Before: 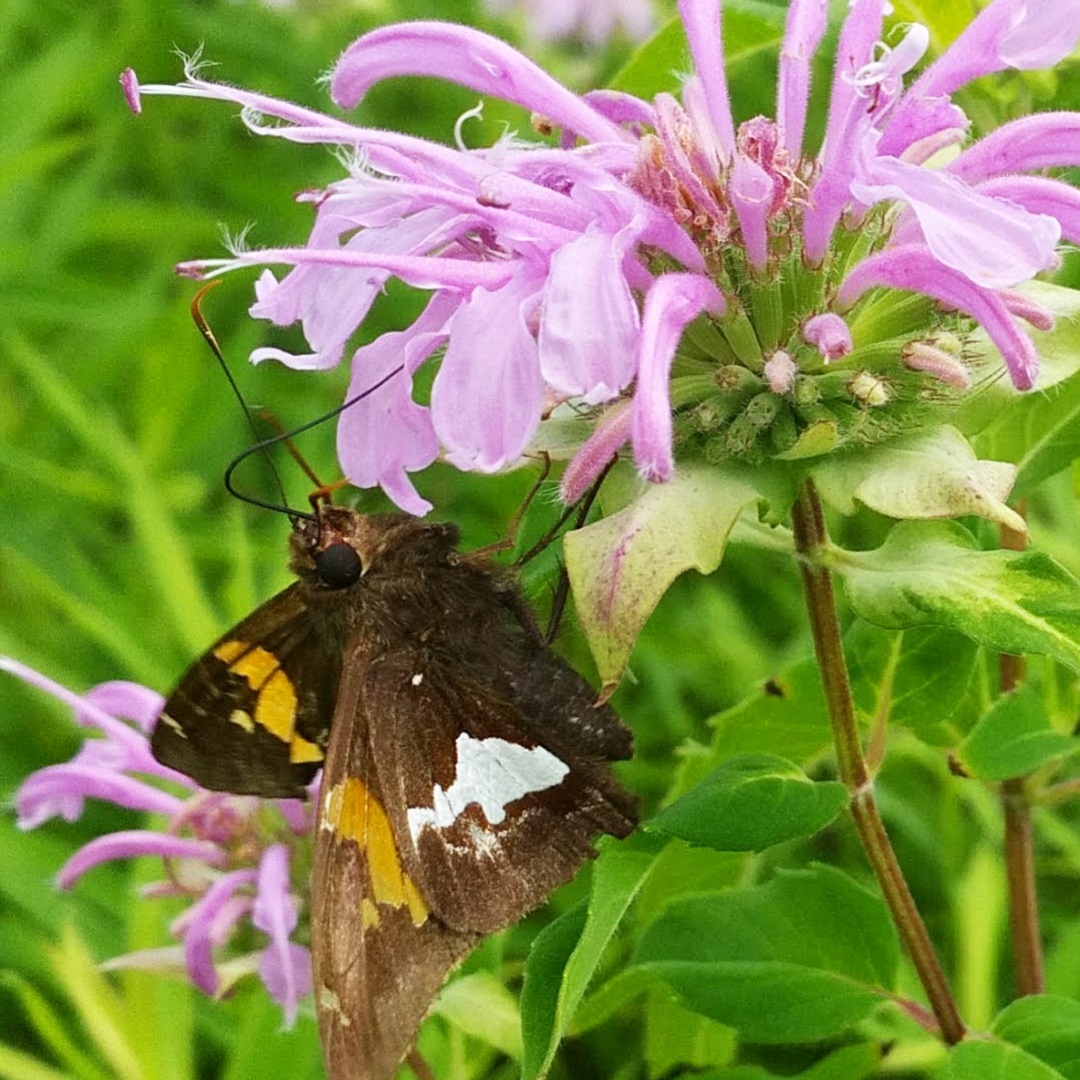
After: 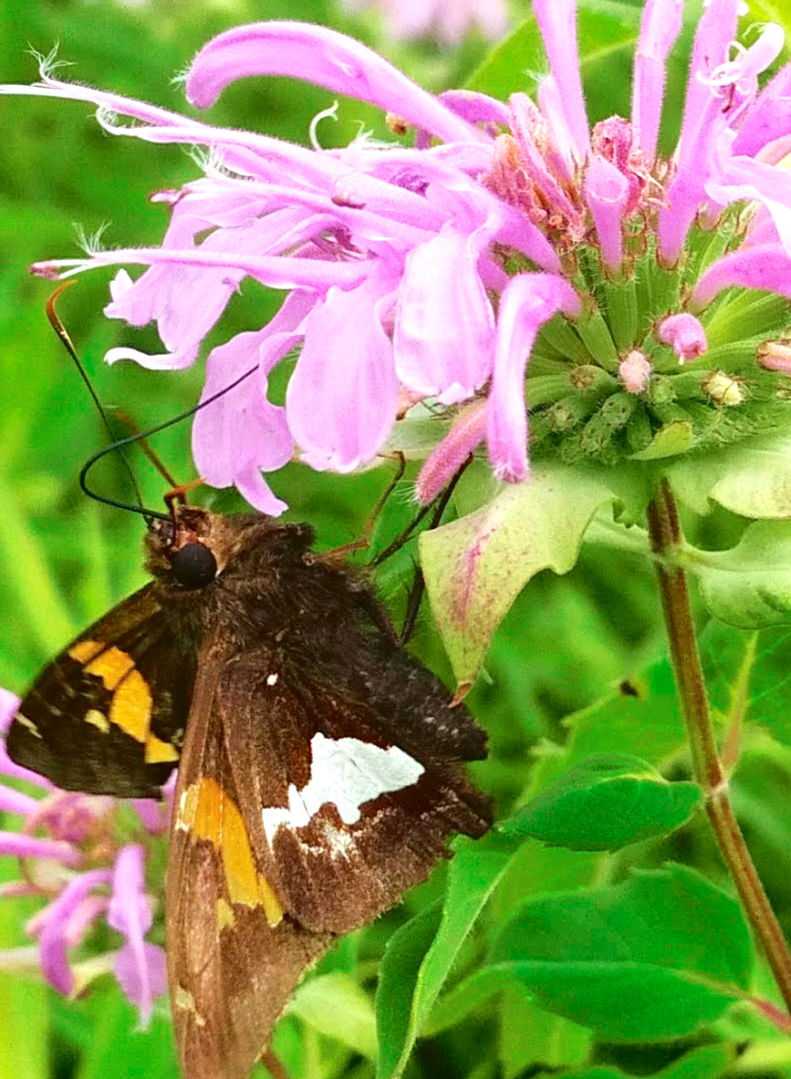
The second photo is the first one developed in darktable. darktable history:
crop: left 13.443%, right 13.31%
exposure: black level correction -0.002, exposure 0.54 EV, compensate highlight preservation false
tone curve: curves: ch0 [(0, 0.013) (0.175, 0.11) (0.337, 0.304) (0.498, 0.485) (0.78, 0.742) (0.993, 0.954)]; ch1 [(0, 0) (0.294, 0.184) (0.359, 0.34) (0.362, 0.35) (0.43, 0.41) (0.469, 0.463) (0.495, 0.502) (0.54, 0.563) (0.612, 0.641) (1, 1)]; ch2 [(0, 0) (0.44, 0.437) (0.495, 0.502) (0.524, 0.534) (0.557, 0.56) (0.634, 0.654) (0.728, 0.722) (1, 1)], color space Lab, independent channels, preserve colors none
